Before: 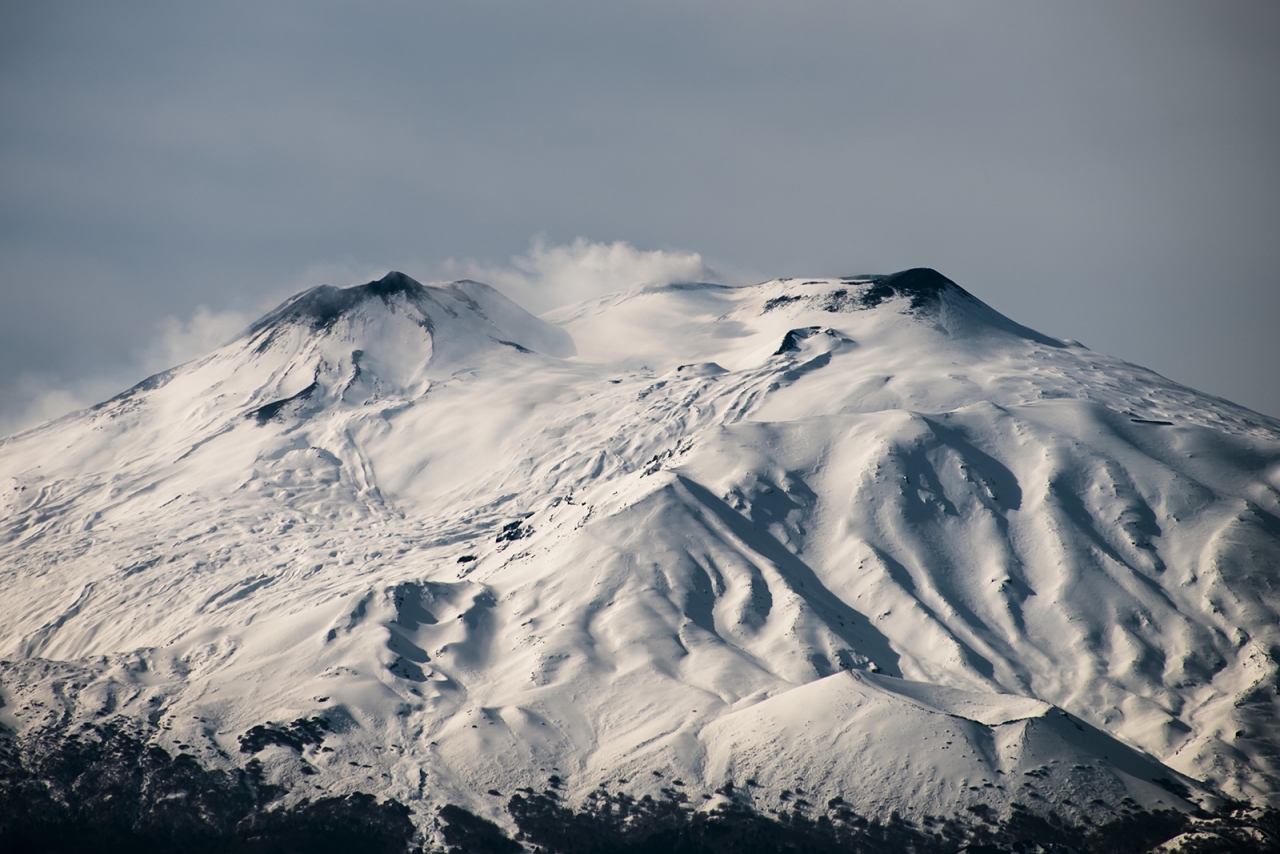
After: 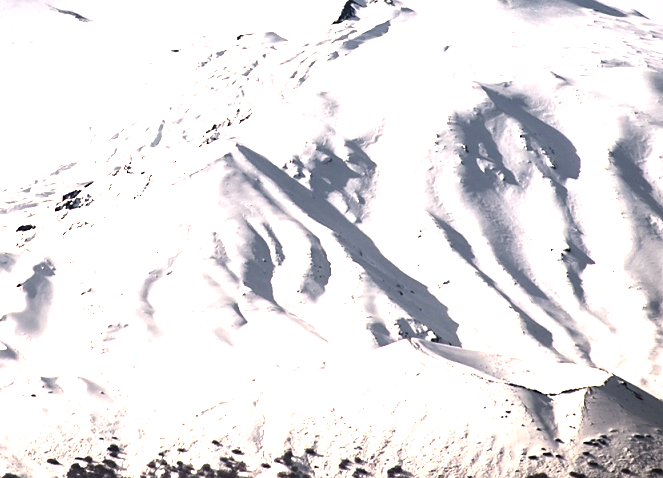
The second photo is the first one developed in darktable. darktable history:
color correction: highlights a* 10.21, highlights b* 9.79, shadows a* 8.61, shadows b* 7.88, saturation 0.8
crop: left 34.479%, top 38.822%, right 13.718%, bottom 5.172%
levels: levels [0, 0.281, 0.562]
sharpen: amount 0.2
